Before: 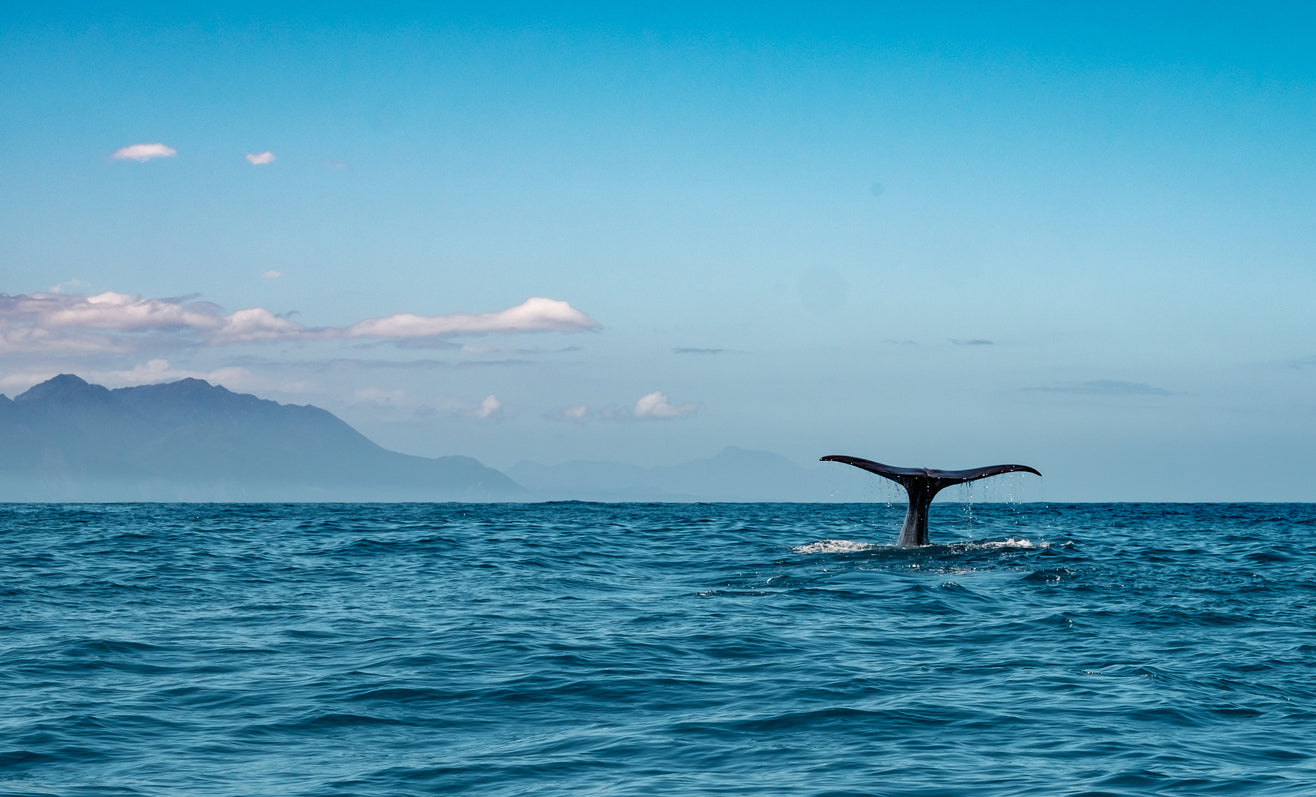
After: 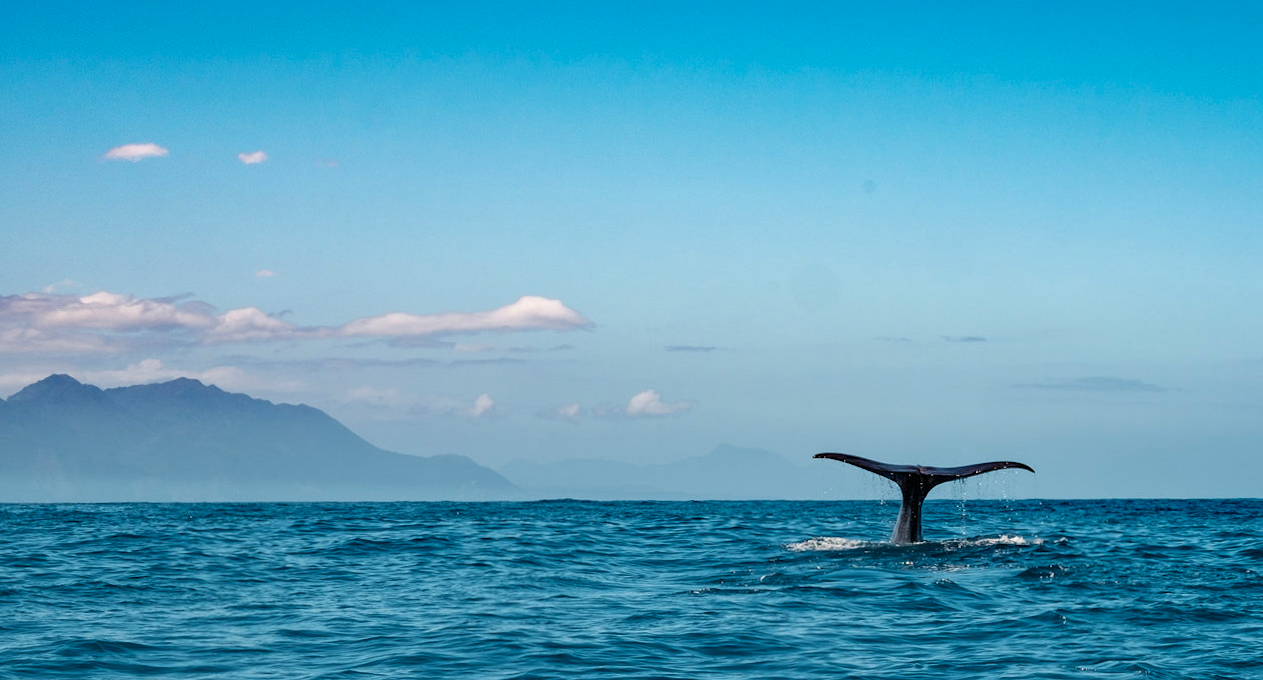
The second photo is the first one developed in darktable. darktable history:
color contrast: green-magenta contrast 1.1, blue-yellow contrast 1.1, unbound 0
crop and rotate: angle 0.2°, left 0.275%, right 3.127%, bottom 14.18%
